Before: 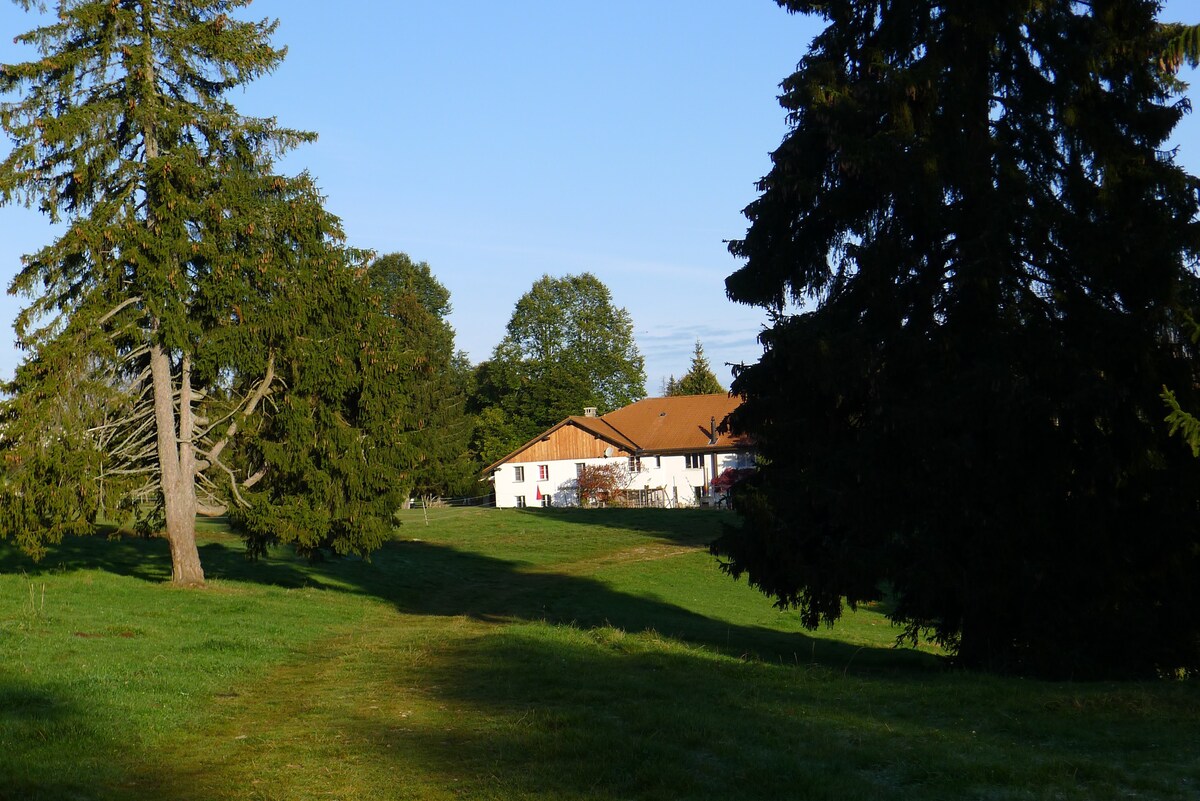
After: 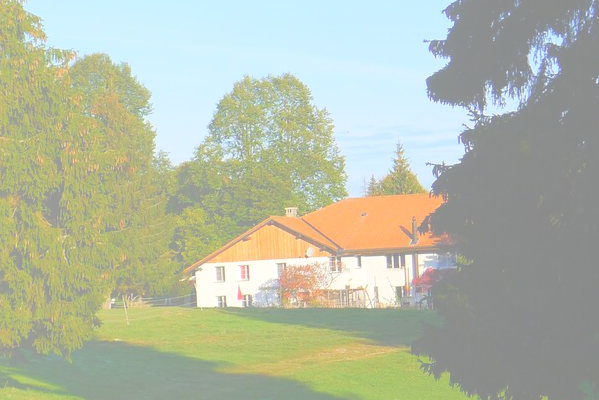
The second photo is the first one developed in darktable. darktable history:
crop: left 25%, top 25%, right 25%, bottom 25%
bloom: size 70%, threshold 25%, strength 70%
